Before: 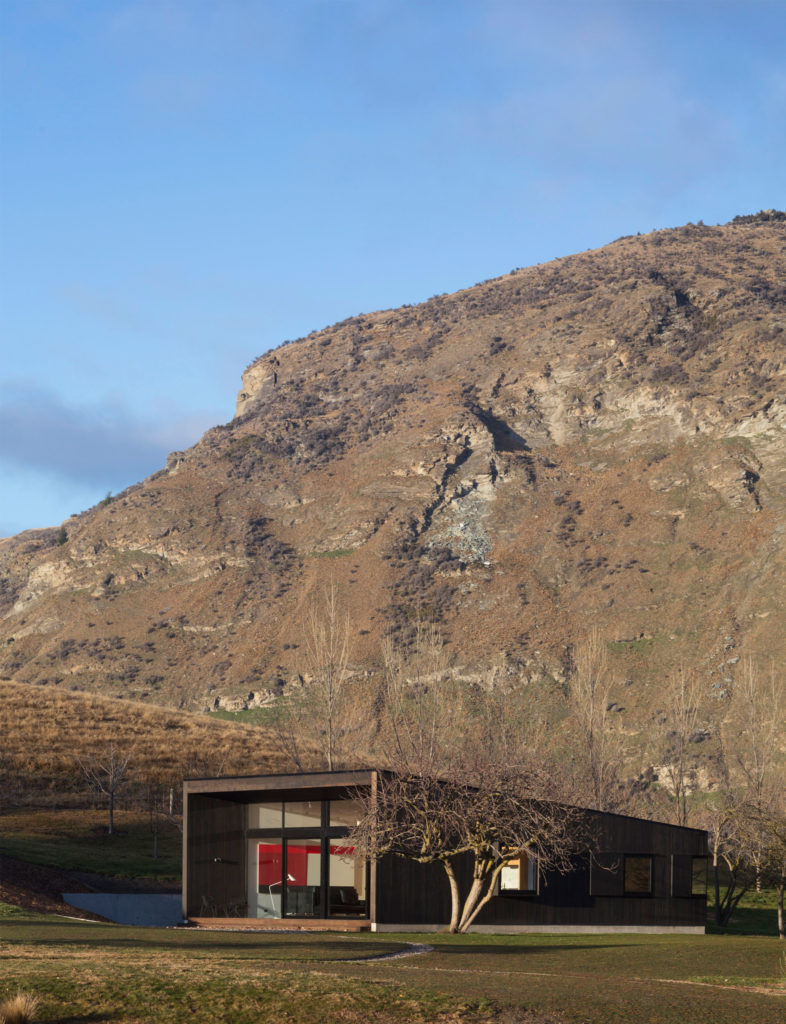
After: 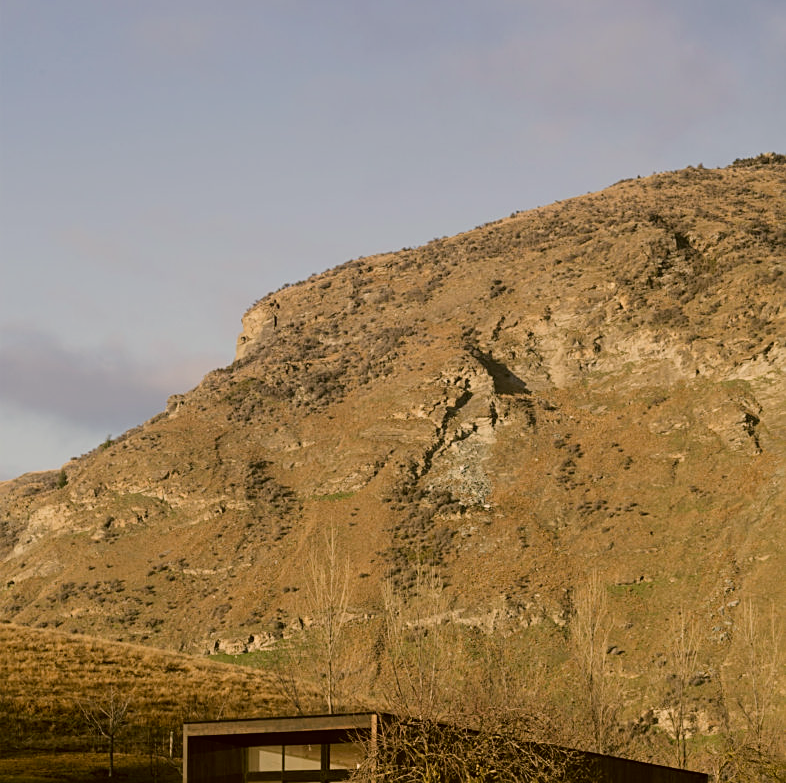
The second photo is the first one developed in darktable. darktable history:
color correction: highlights a* 8.78, highlights b* 15.1, shadows a* -0.54, shadows b* 26.6
sharpen: on, module defaults
filmic rgb: black relative exposure -8.01 EV, white relative exposure 3.85 EV, hardness 4.31
crop: top 5.635%, bottom 17.881%
